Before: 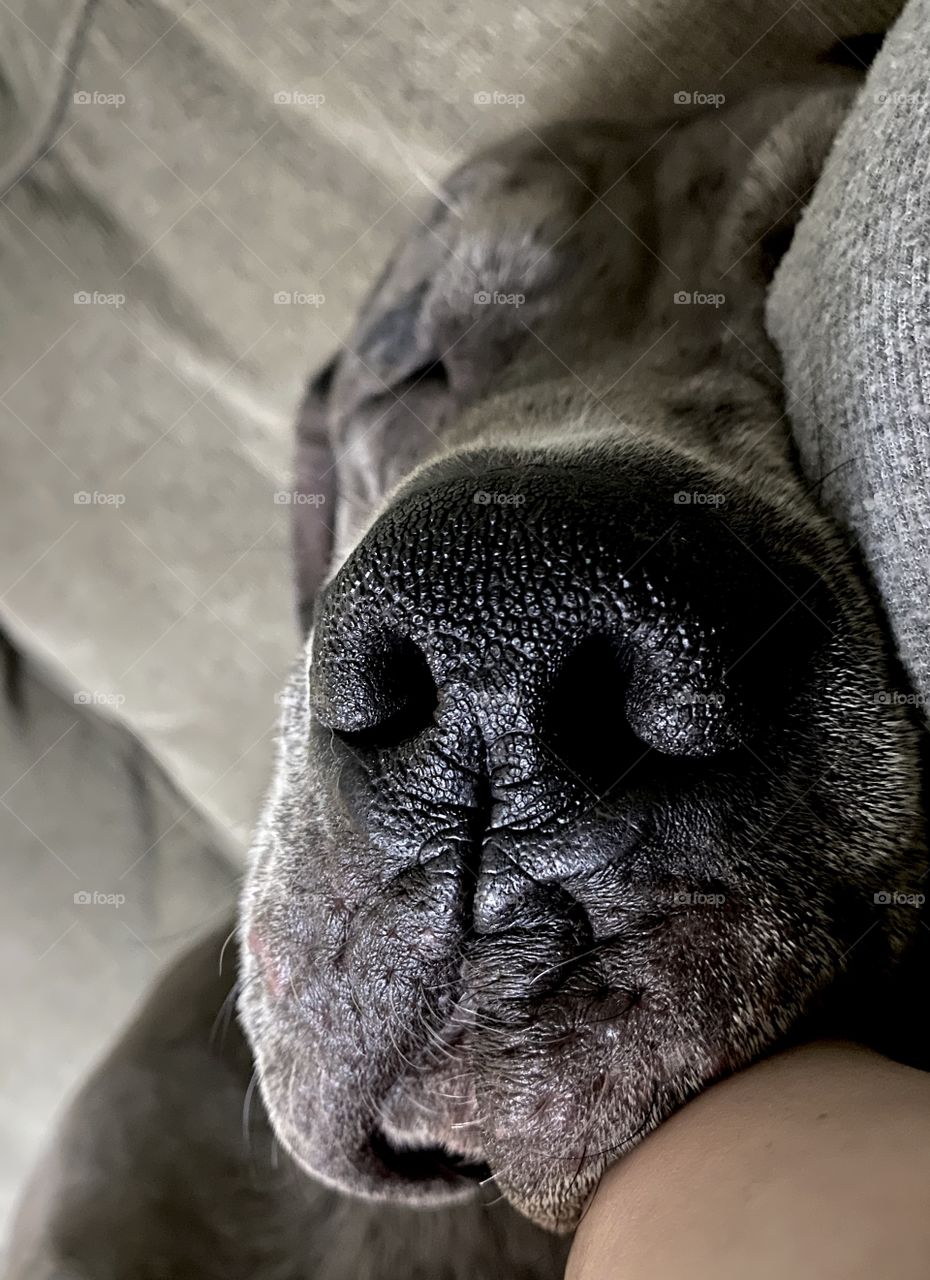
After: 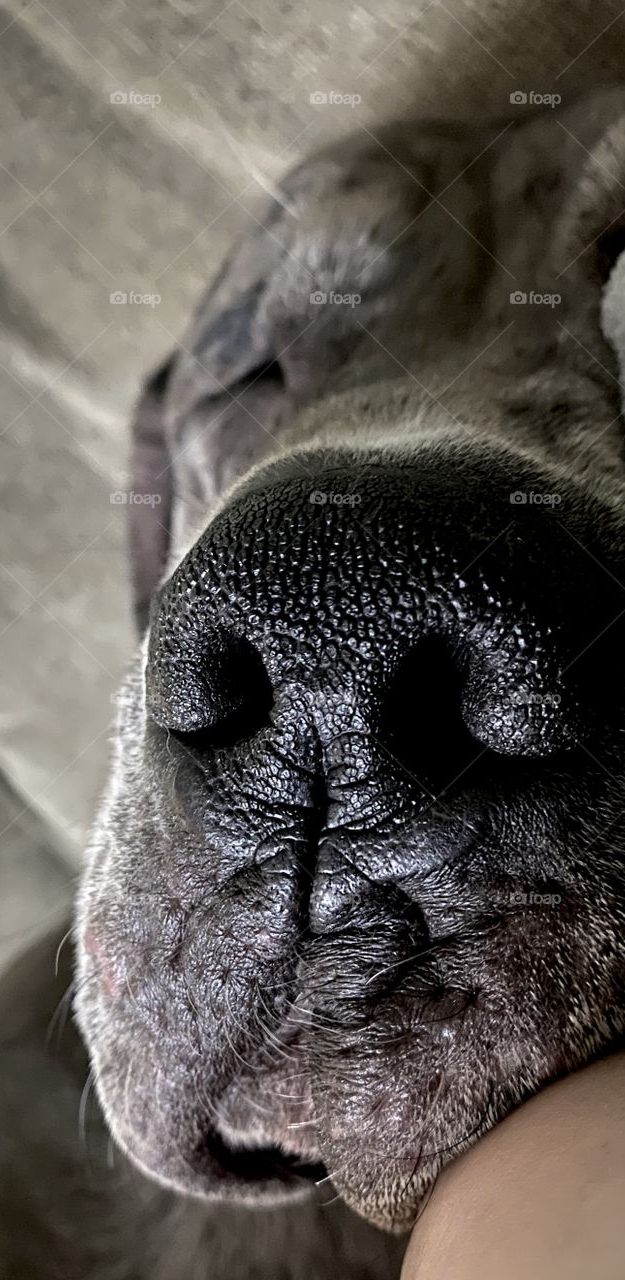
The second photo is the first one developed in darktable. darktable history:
shadows and highlights: shadows 18.8, highlights -85.36, soften with gaussian
crop and rotate: left 17.721%, right 15.072%
